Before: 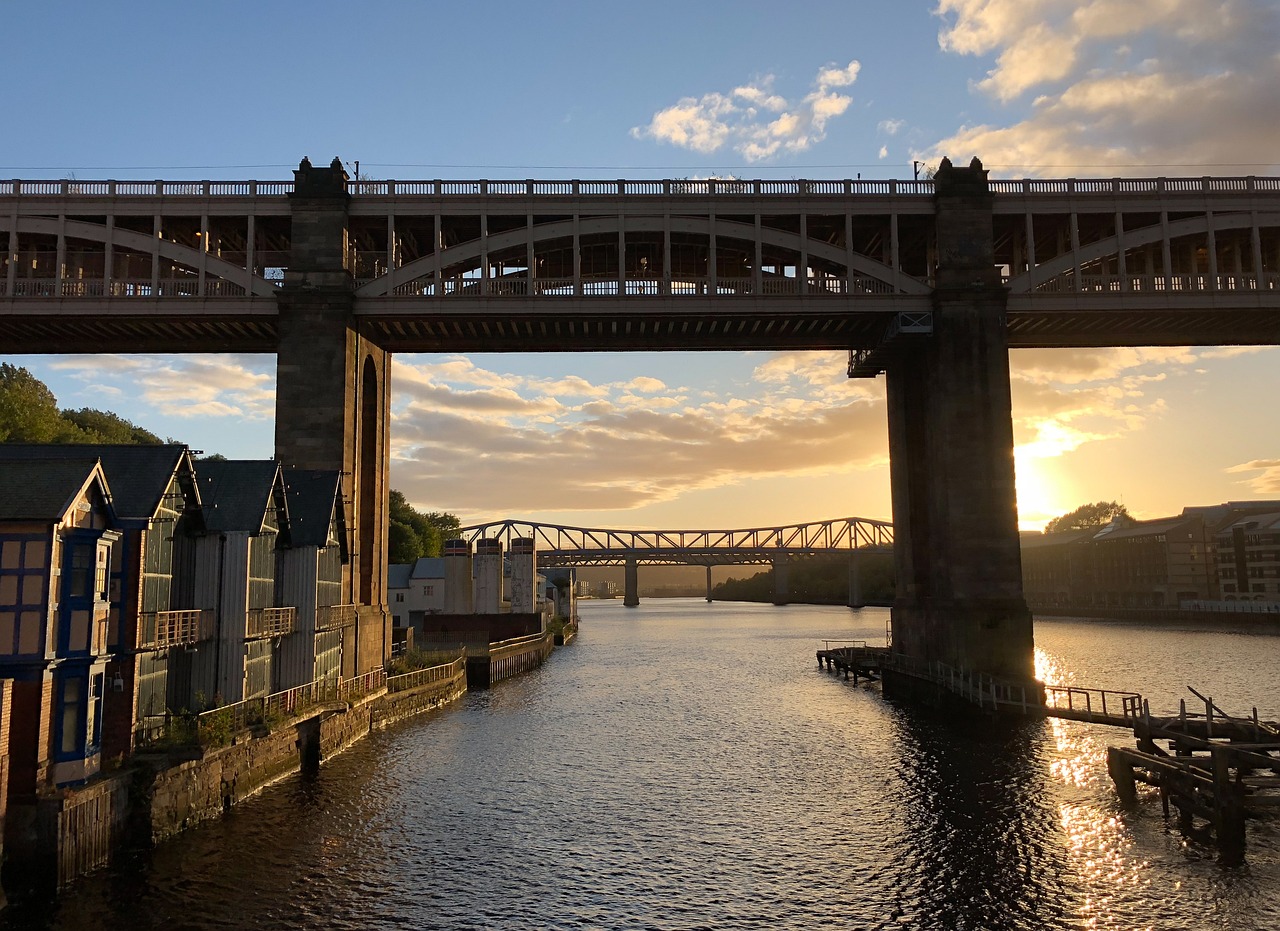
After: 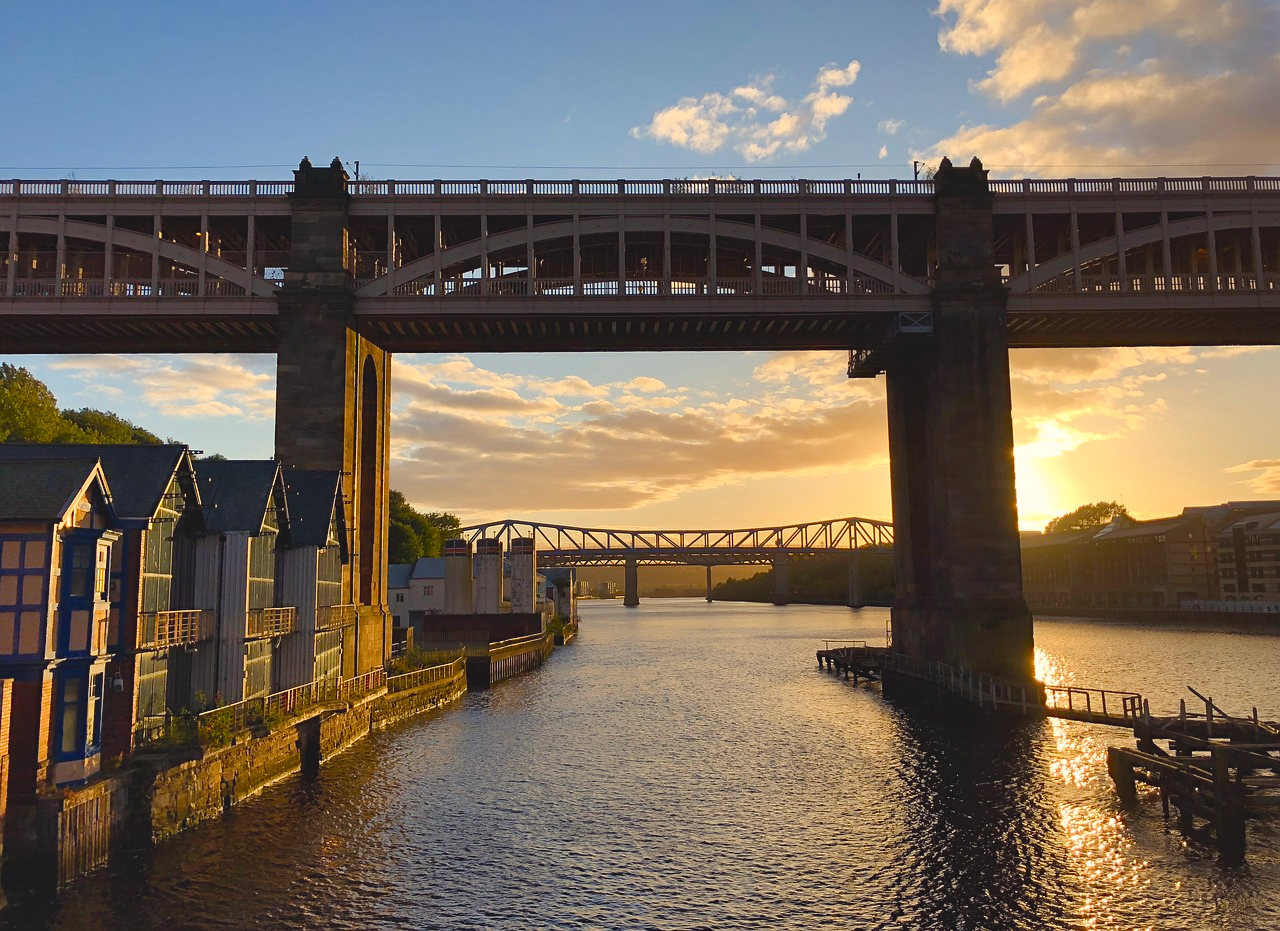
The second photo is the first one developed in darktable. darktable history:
shadows and highlights: low approximation 0.01, soften with gaussian
color balance rgb: shadows lift › chroma 3%, shadows lift › hue 280.8°, power › hue 330°, highlights gain › chroma 3%, highlights gain › hue 75.6°, global offset › luminance 0.7%, perceptual saturation grading › global saturation 20%, perceptual saturation grading › highlights -25%, perceptual saturation grading › shadows 50%, global vibrance 20.33%
